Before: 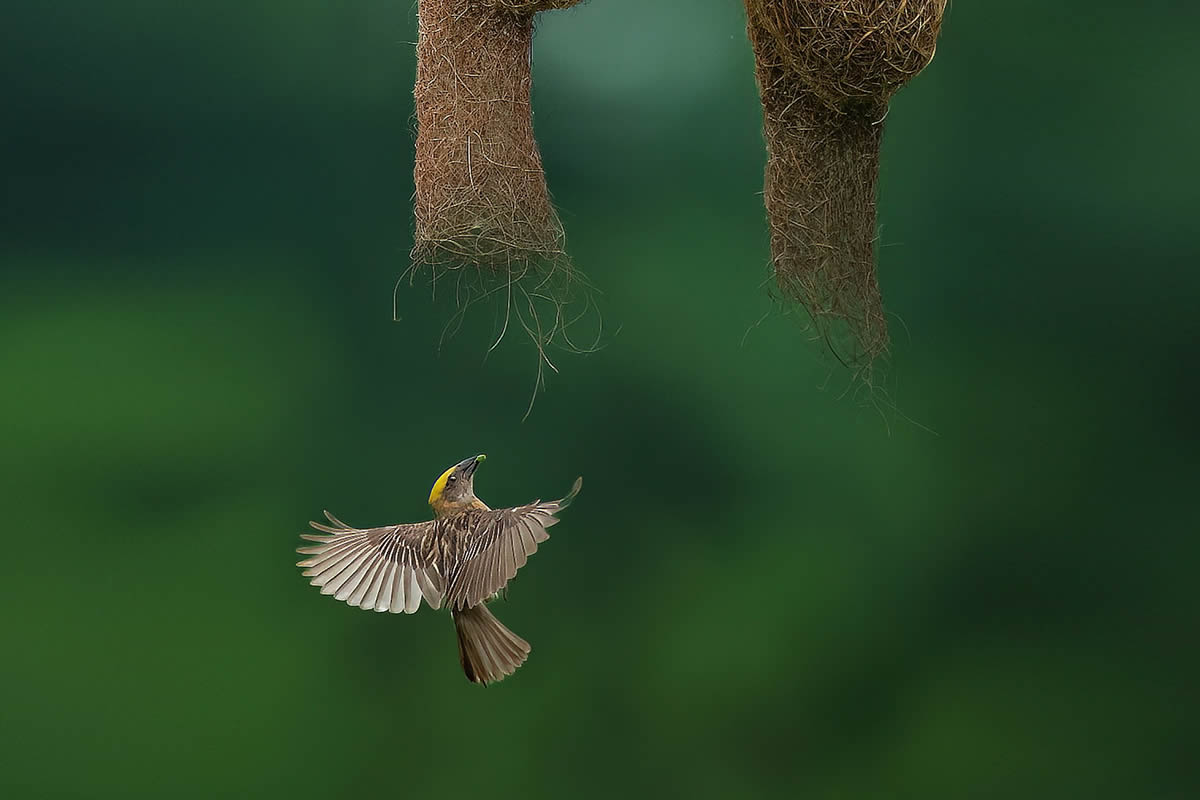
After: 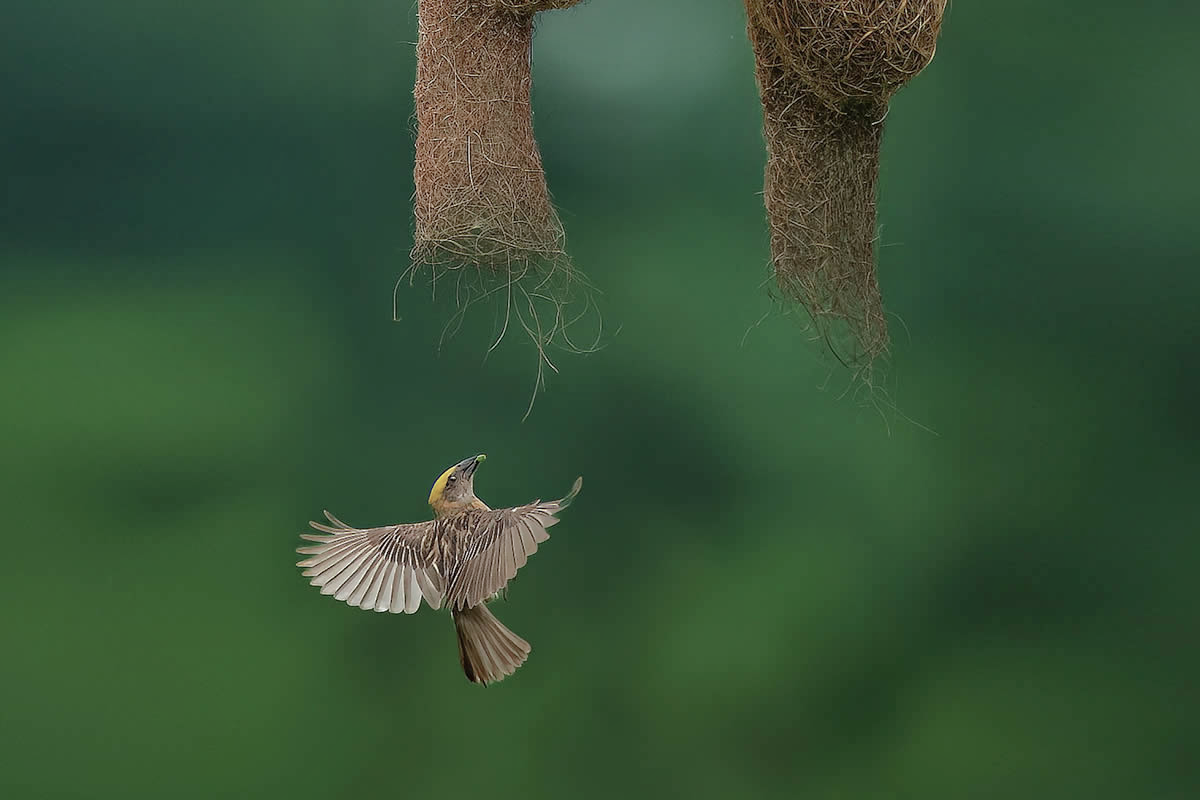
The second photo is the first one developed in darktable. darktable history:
color balance rgb: power › luminance 1.327%, linear chroma grading › shadows -1.652%, linear chroma grading › highlights -13.992%, linear chroma grading › global chroma -9.508%, linear chroma grading › mid-tones -9.643%, perceptual saturation grading › global saturation -1.845%, perceptual saturation grading › highlights -7.67%, perceptual saturation grading › mid-tones 8.319%, perceptual saturation grading › shadows 4.812%
shadows and highlights: on, module defaults
